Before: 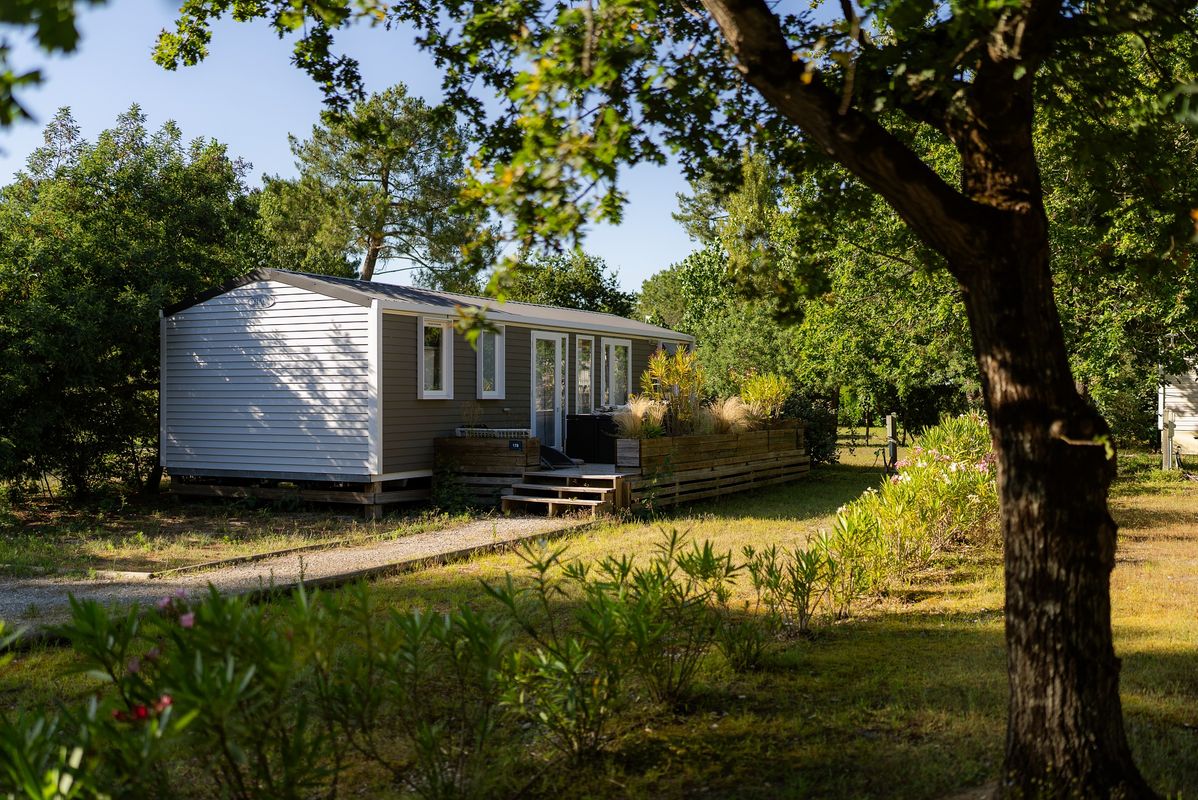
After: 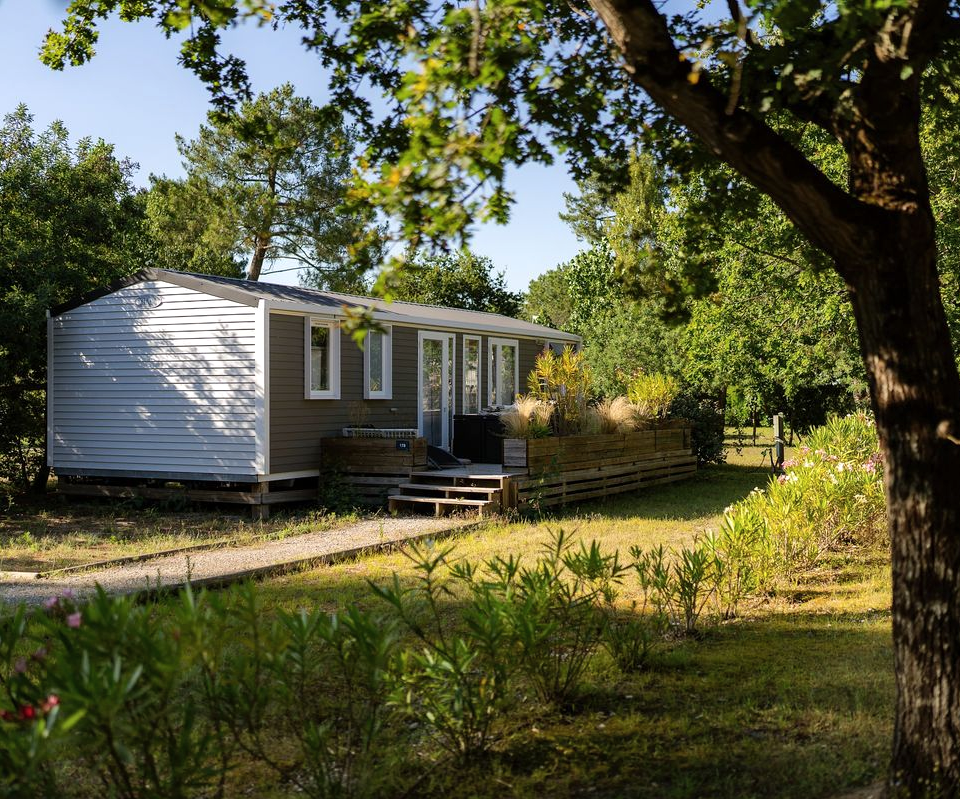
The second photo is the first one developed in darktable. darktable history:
crop and rotate: left 9.597%, right 10.195%
shadows and highlights: radius 171.16, shadows 27, white point adjustment 3.13, highlights -67.95, soften with gaussian
tone equalizer: on, module defaults
